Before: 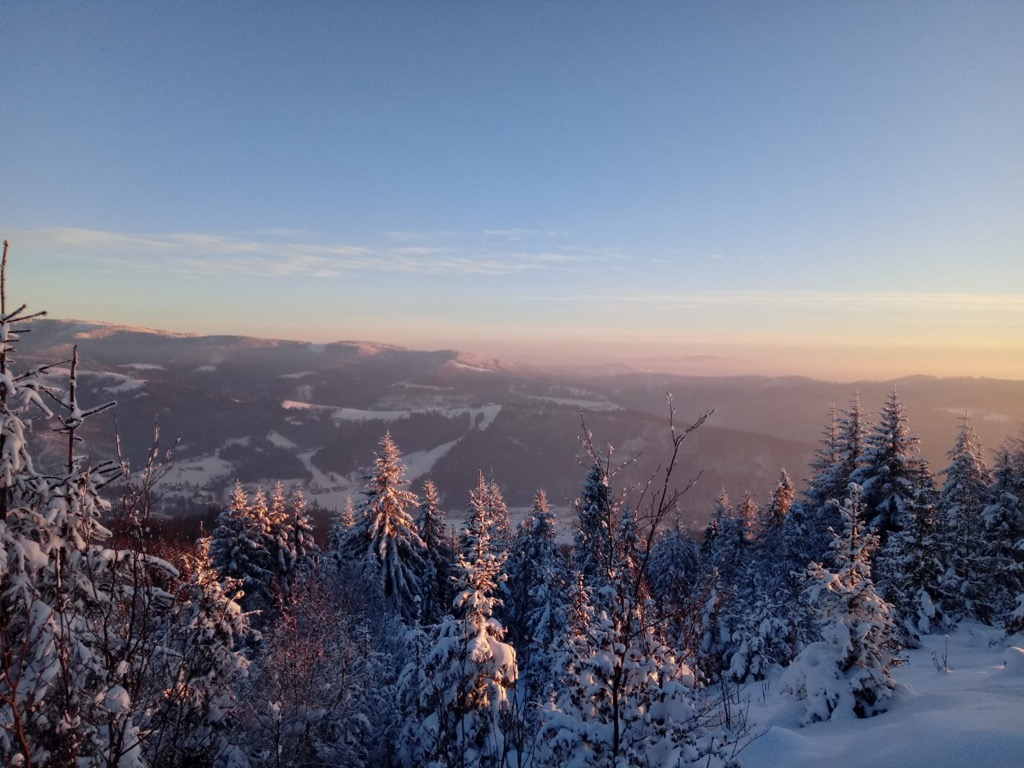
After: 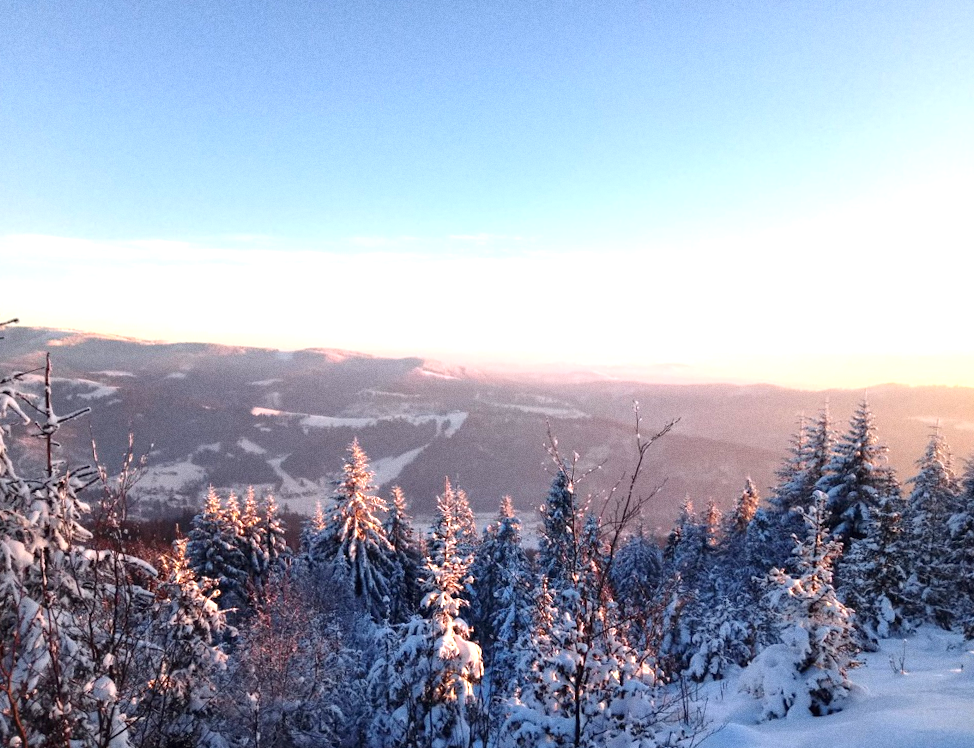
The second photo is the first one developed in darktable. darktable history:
exposure: black level correction 0, exposure 1.3 EV, compensate exposure bias true, compensate highlight preservation false
grain: coarseness 0.09 ISO
rotate and perspective: rotation 0.074°, lens shift (vertical) 0.096, lens shift (horizontal) -0.041, crop left 0.043, crop right 0.952, crop top 0.024, crop bottom 0.979
